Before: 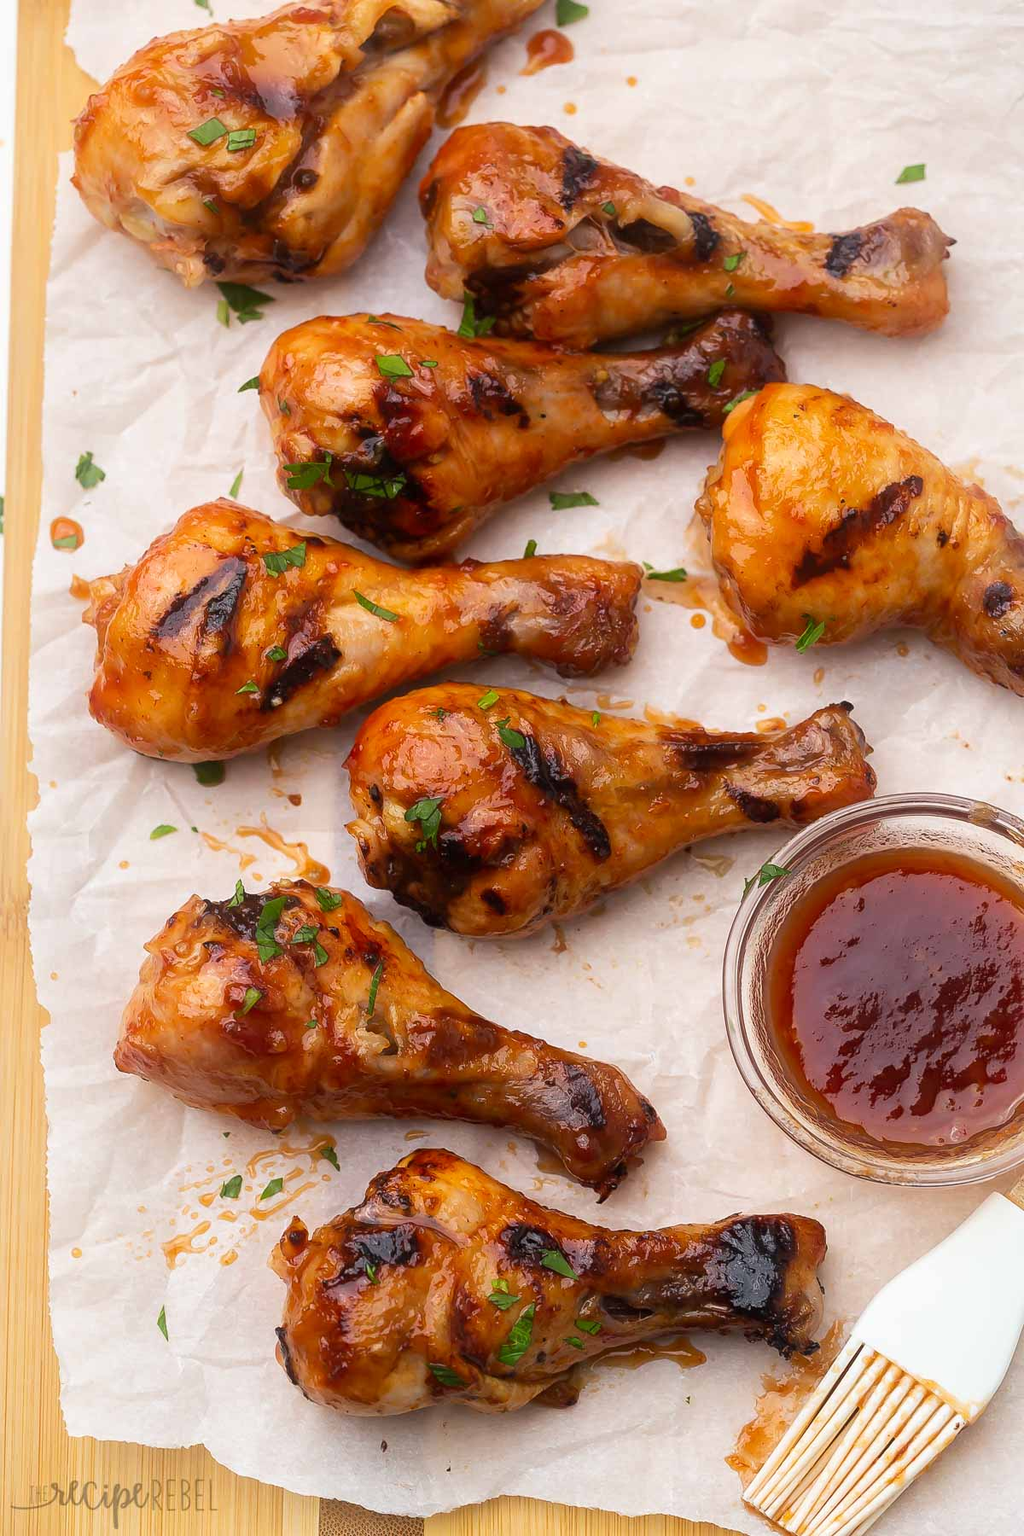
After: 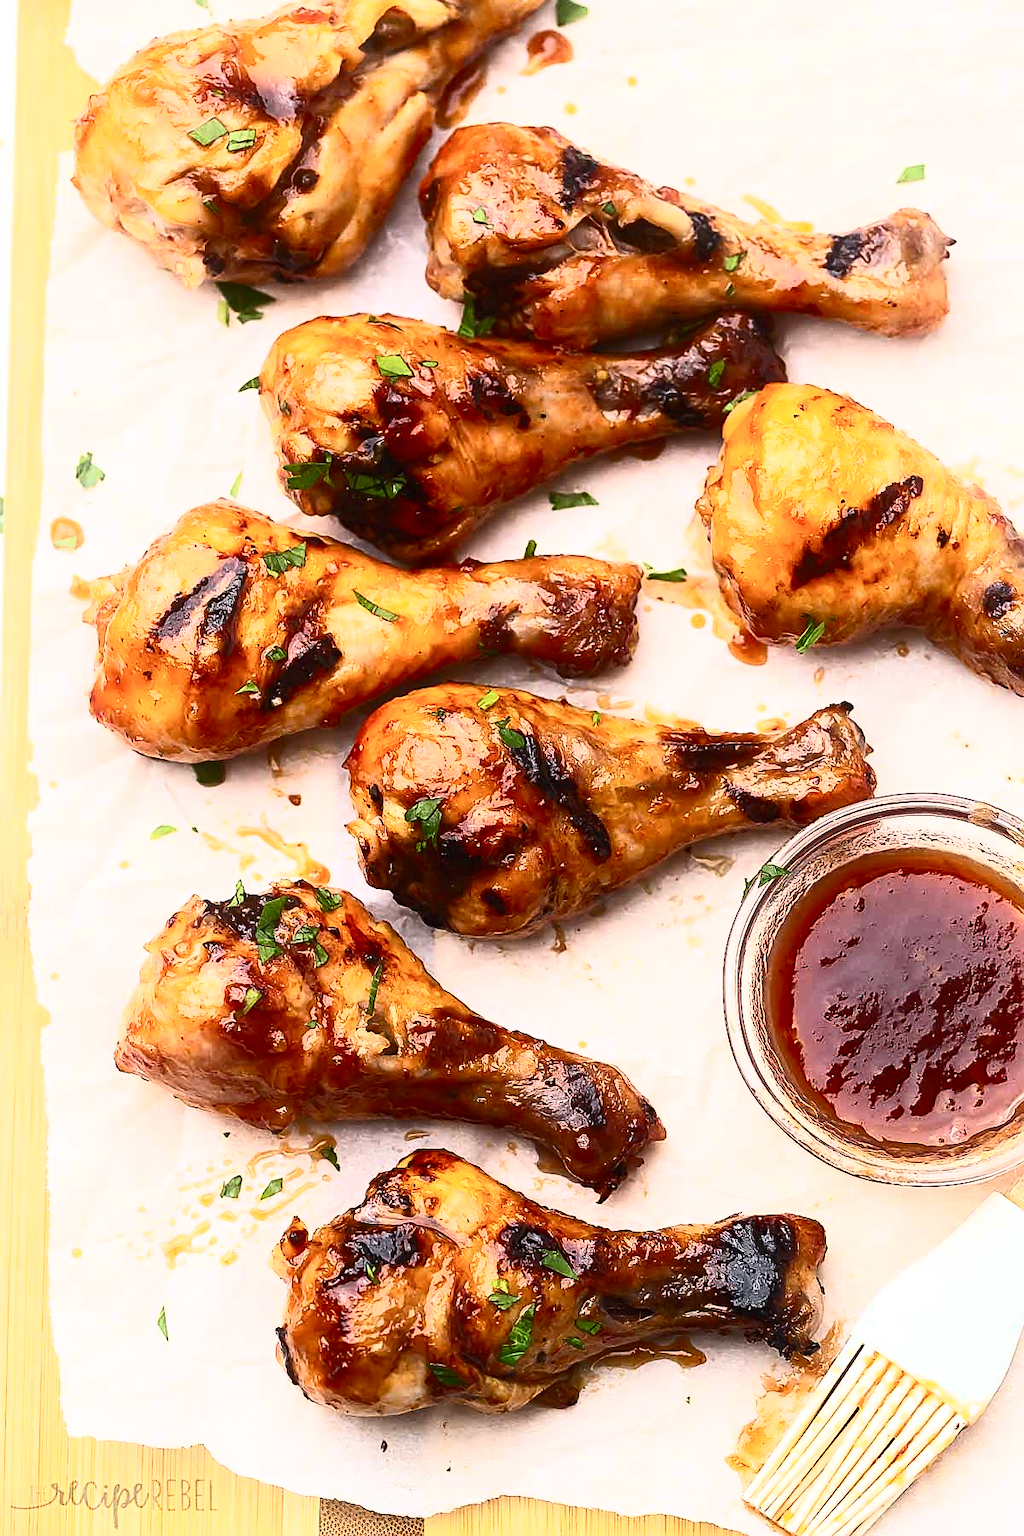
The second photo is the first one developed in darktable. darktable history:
contrast brightness saturation: contrast 0.606, brightness 0.36, saturation 0.137
sharpen: on, module defaults
